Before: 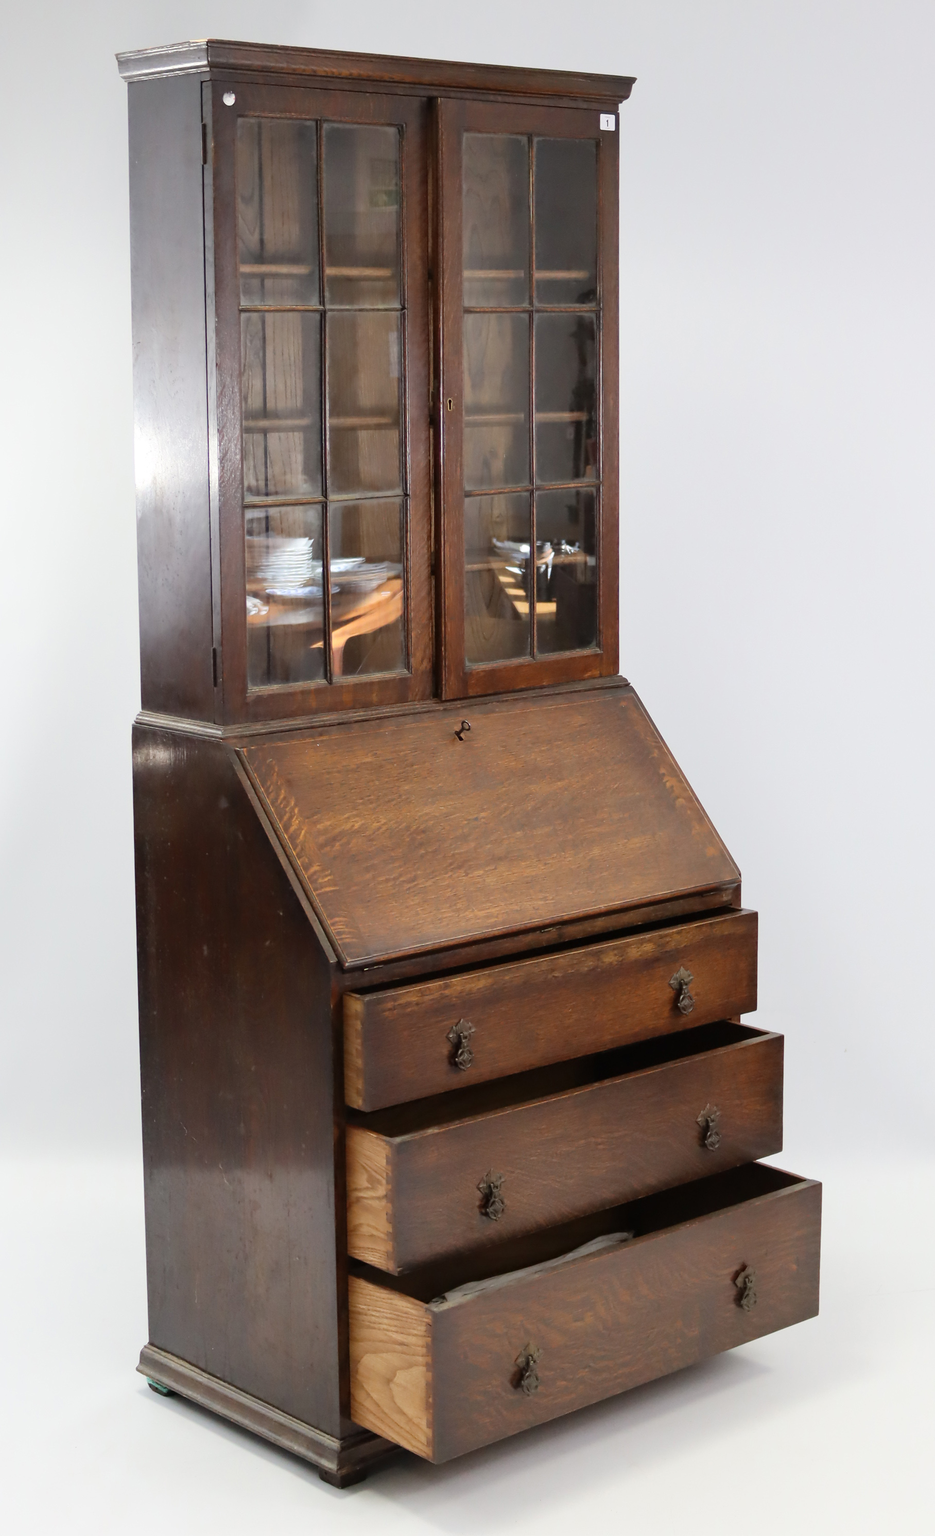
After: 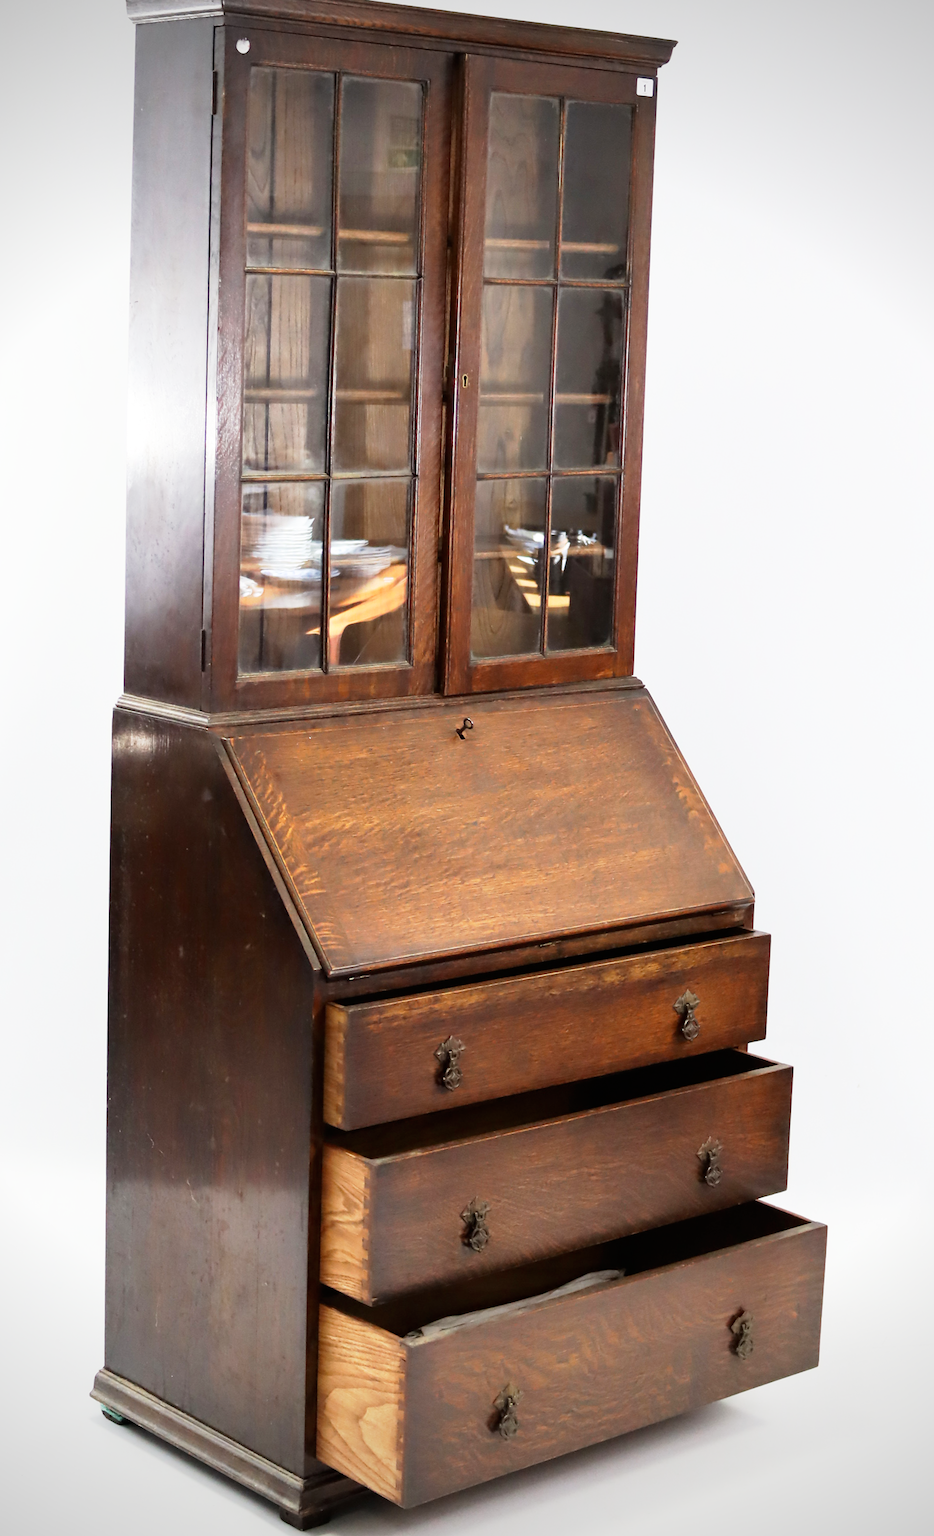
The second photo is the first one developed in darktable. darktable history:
vignetting: unbound false
base curve: curves: ch0 [(0, 0) (0.005, 0.002) (0.193, 0.295) (0.399, 0.664) (0.75, 0.928) (1, 1)], preserve colors none
crop and rotate: angle -2.31°
